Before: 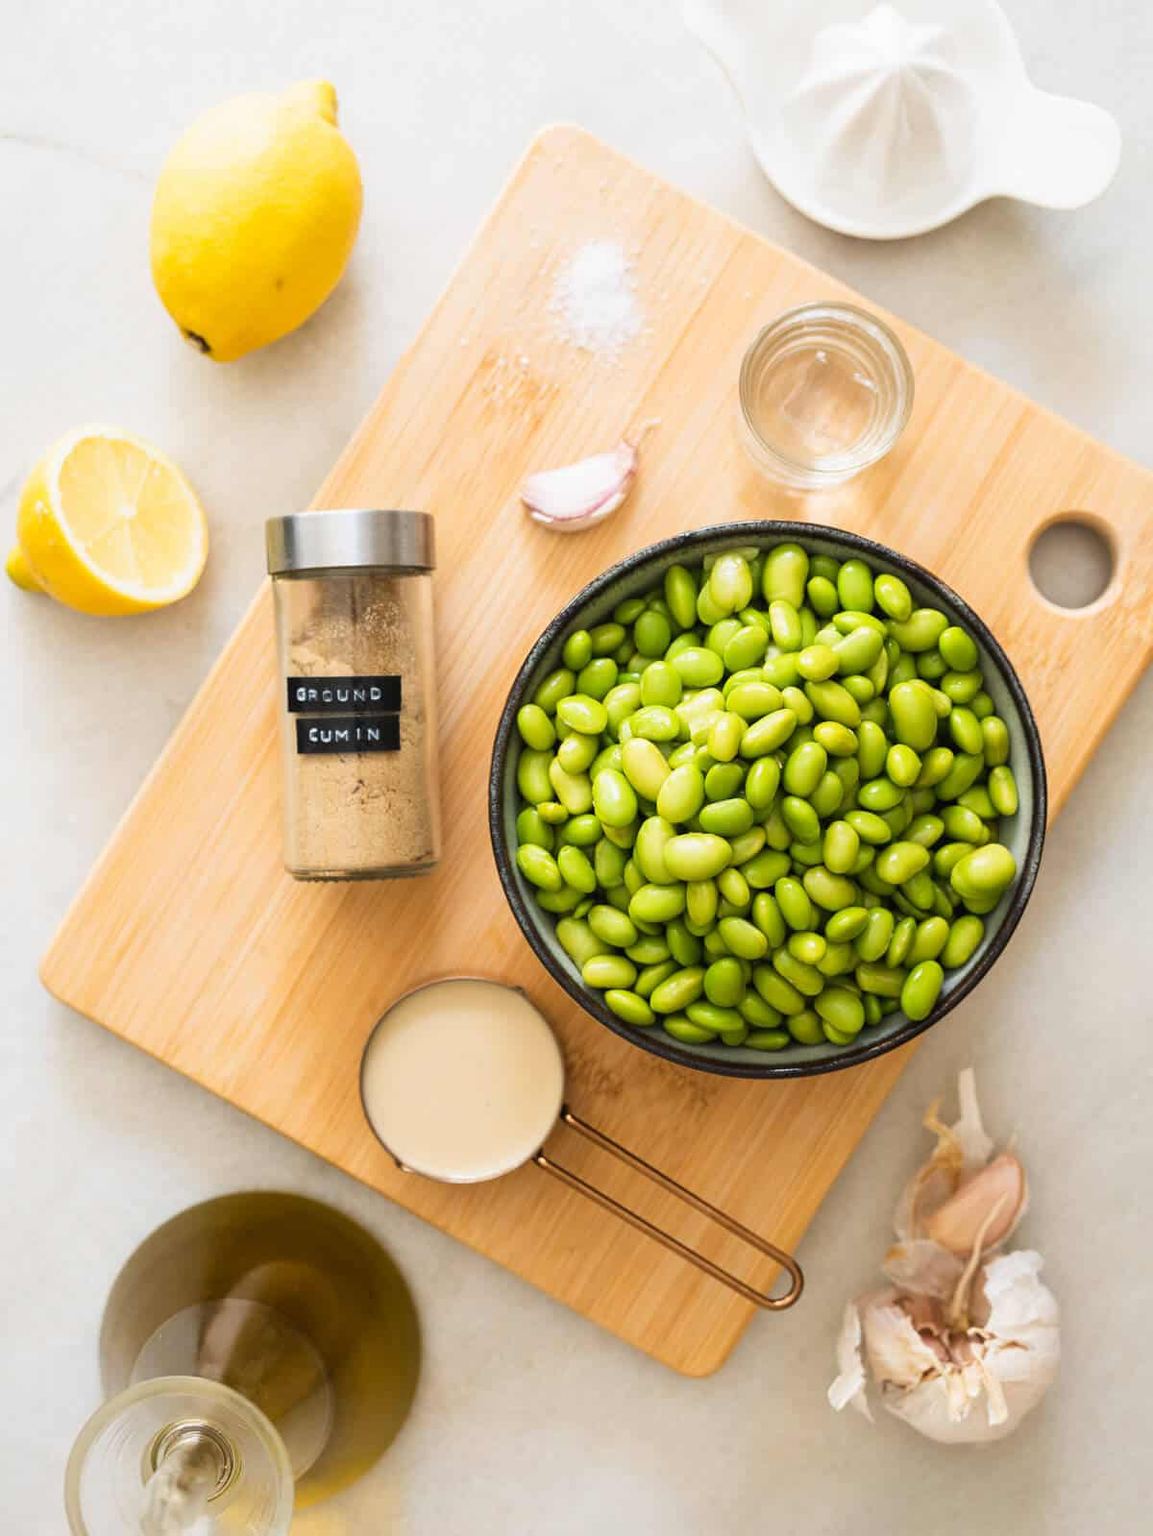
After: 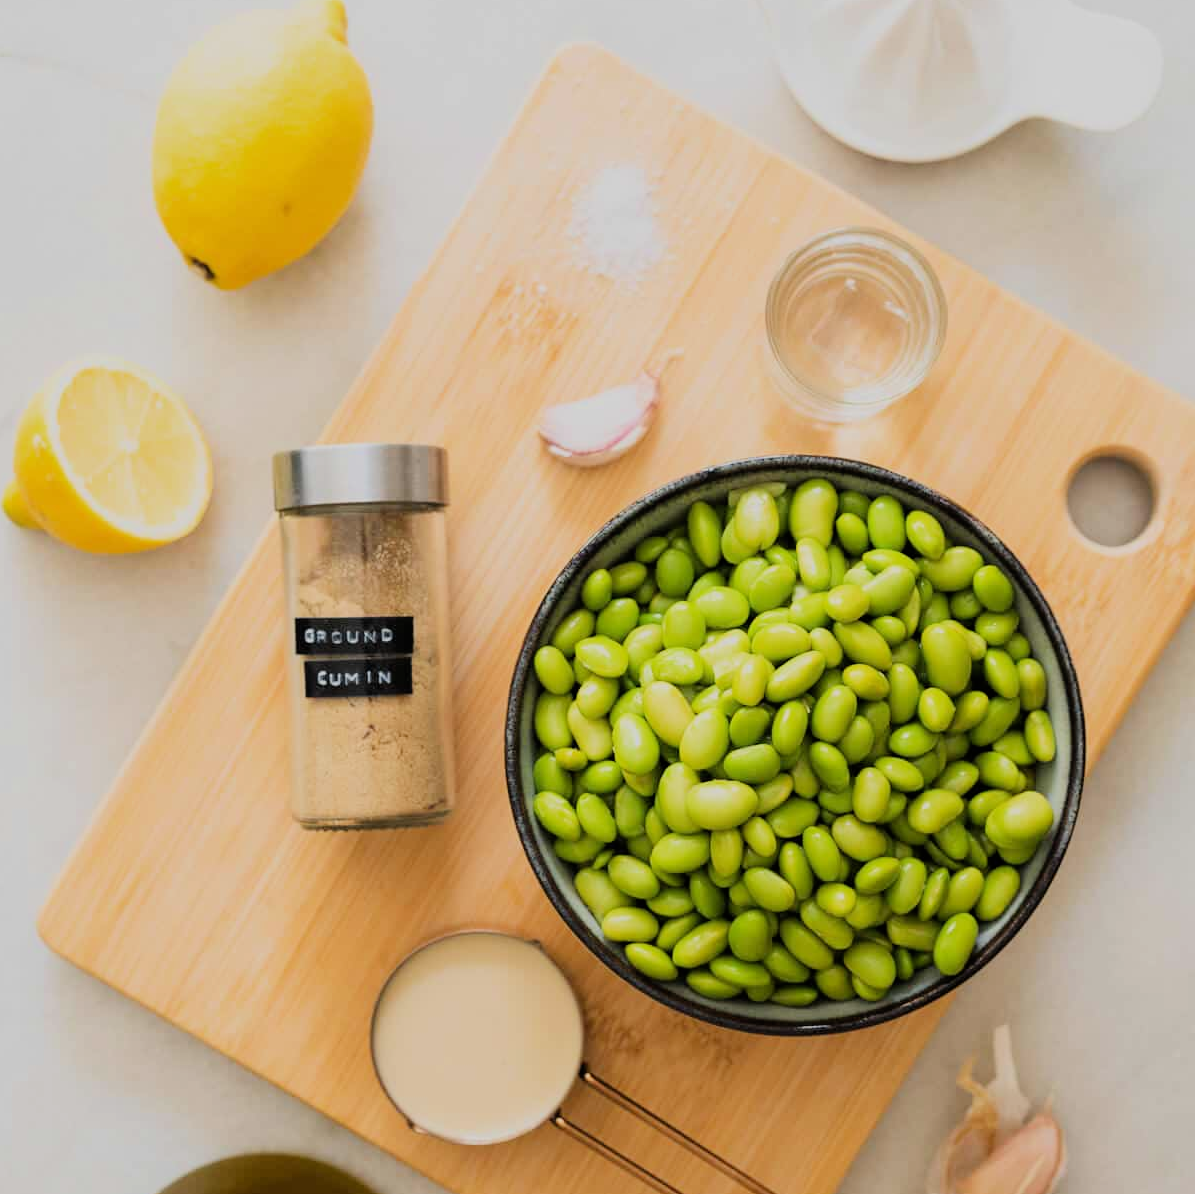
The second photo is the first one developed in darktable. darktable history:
filmic rgb: black relative exposure -7.65 EV, white relative exposure 4.56 EV, hardness 3.61, color science v6 (2022)
crop: left 0.387%, top 5.469%, bottom 19.809%
